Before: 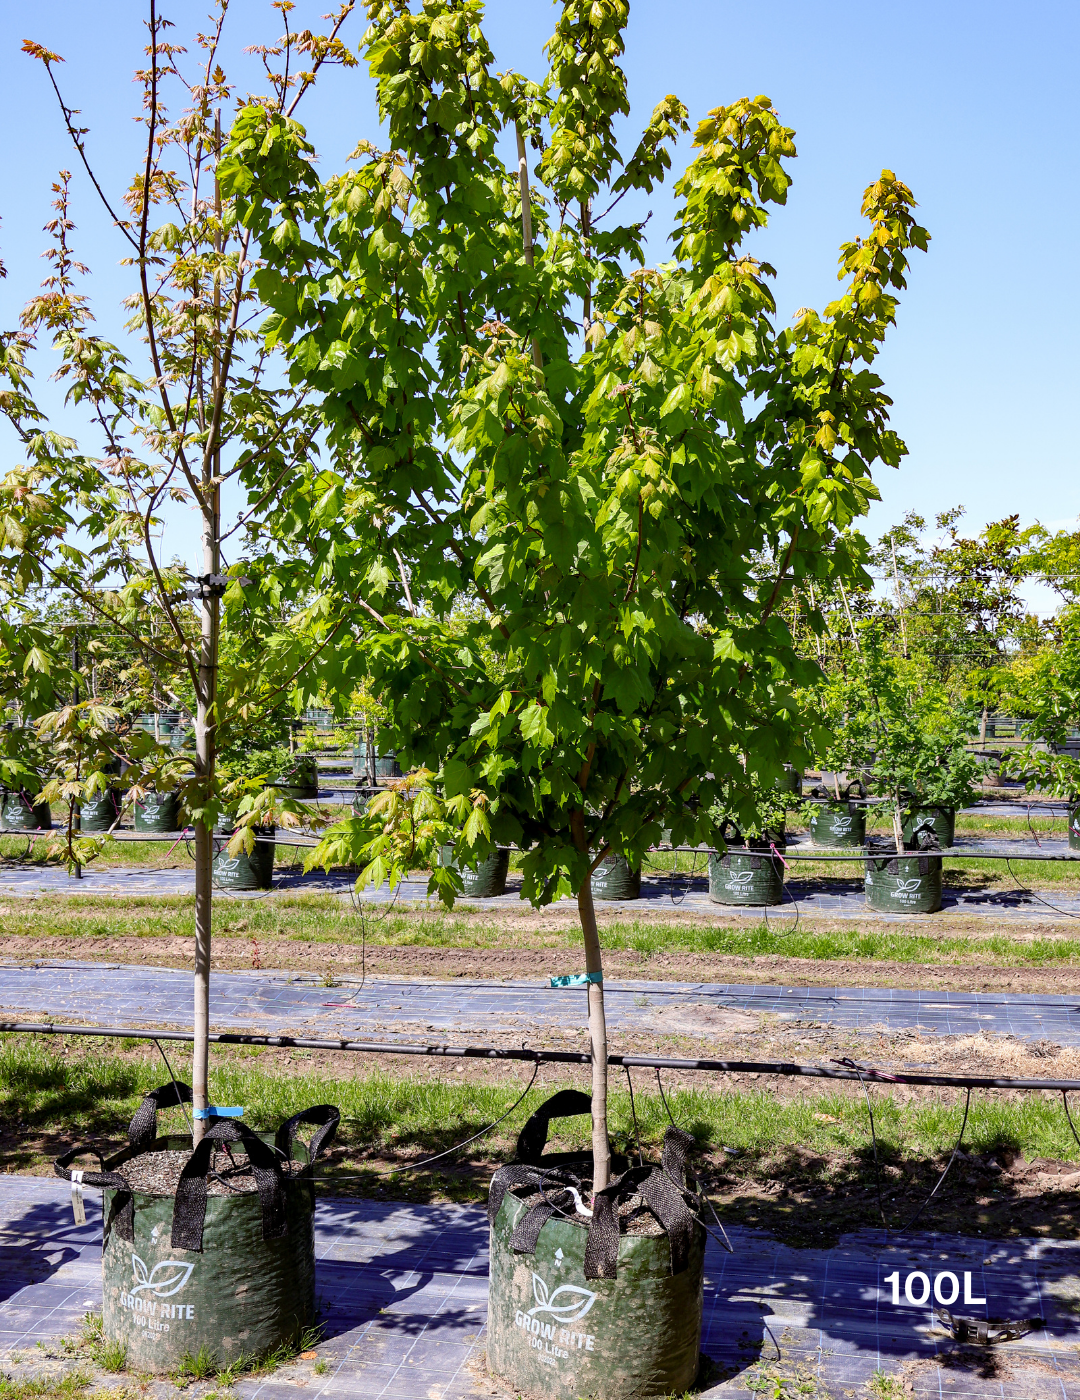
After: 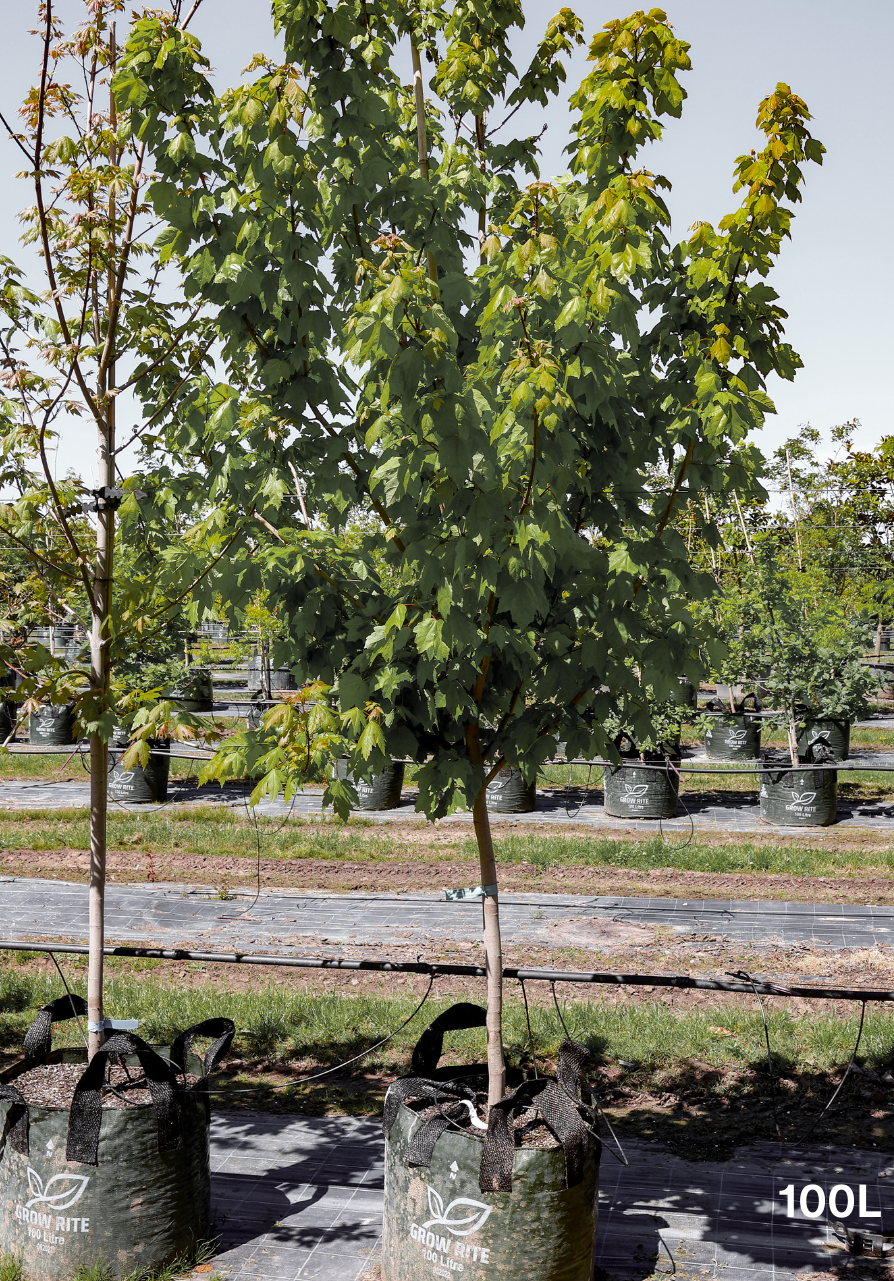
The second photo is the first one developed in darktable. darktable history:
crop: left 9.807%, top 6.259%, right 7.334%, bottom 2.177%
color zones: curves: ch0 [(0.004, 0.388) (0.125, 0.392) (0.25, 0.404) (0.375, 0.5) (0.5, 0.5) (0.625, 0.5) (0.75, 0.5) (0.875, 0.5)]; ch1 [(0, 0.5) (0.125, 0.5) (0.25, 0.5) (0.375, 0.124) (0.524, 0.124) (0.645, 0.128) (0.789, 0.132) (0.914, 0.096) (0.998, 0.068)]
